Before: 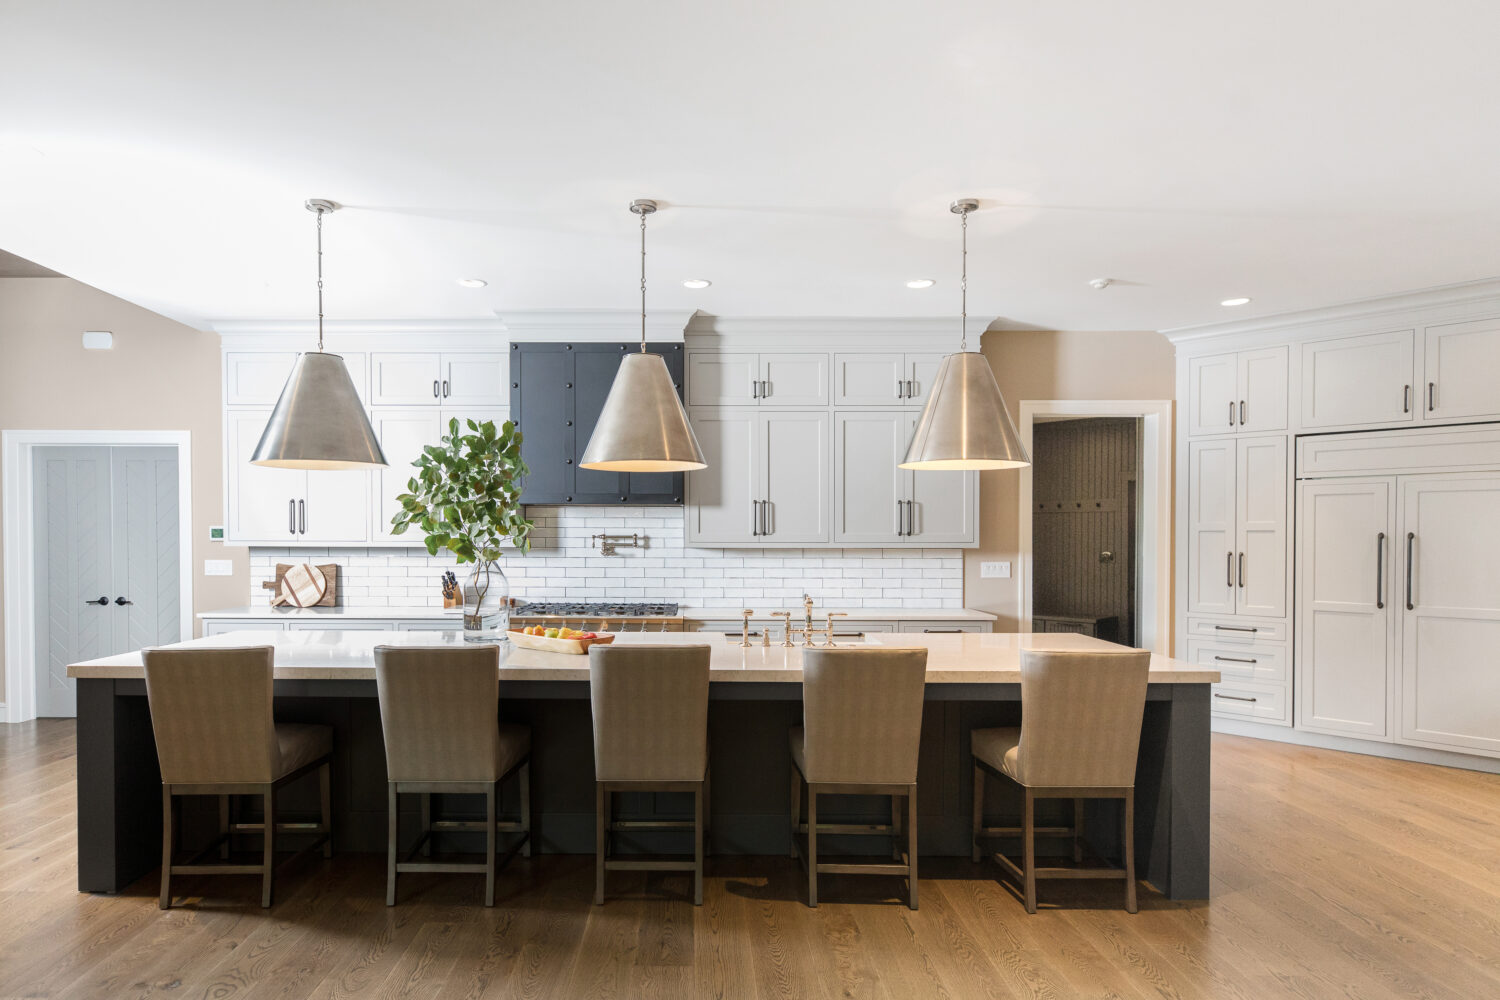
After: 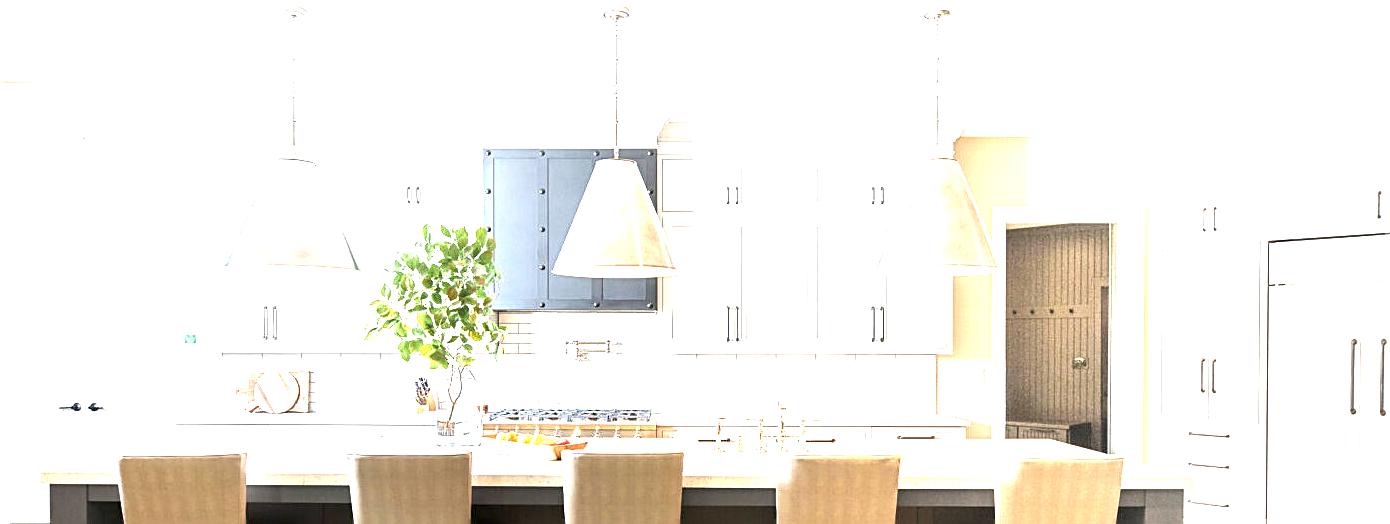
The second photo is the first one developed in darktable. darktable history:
crop: left 1.812%, top 19.408%, right 5.46%, bottom 28.126%
sharpen: on, module defaults
exposure: exposure 2.285 EV, compensate highlight preservation false
